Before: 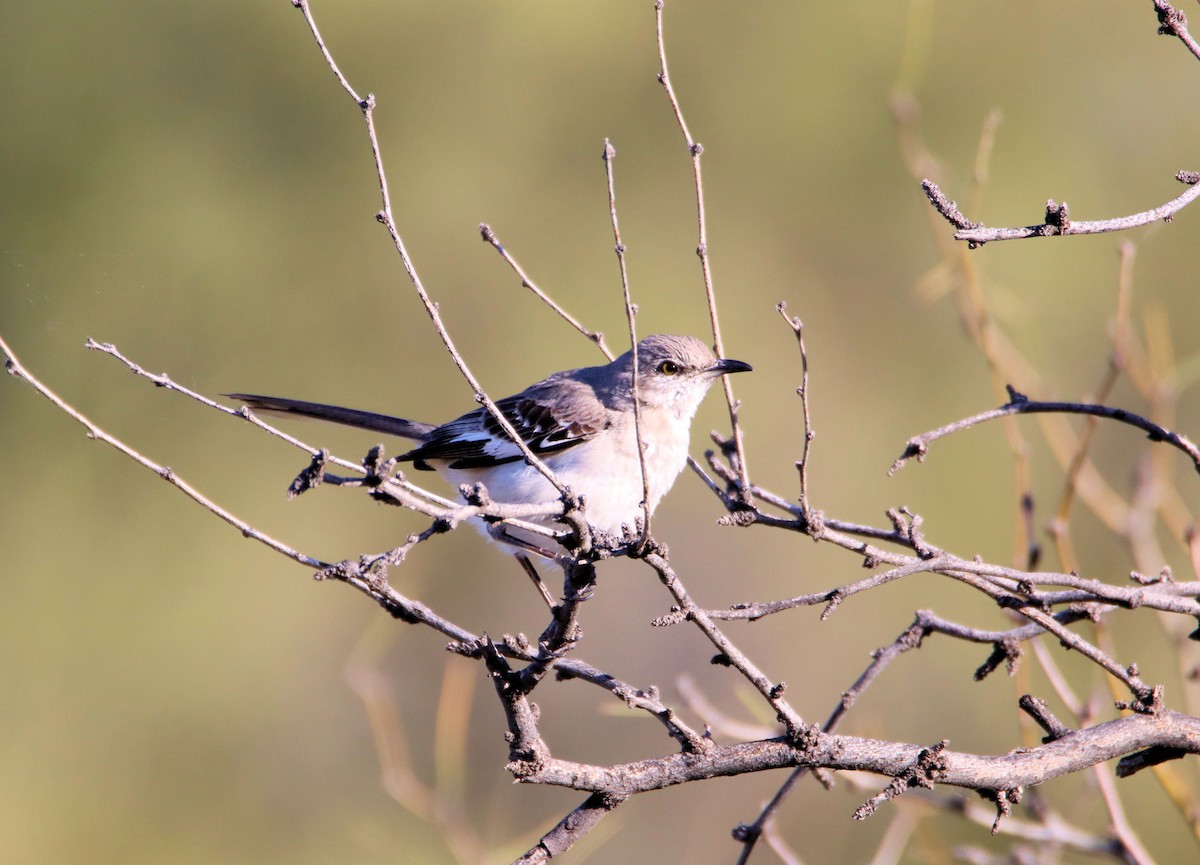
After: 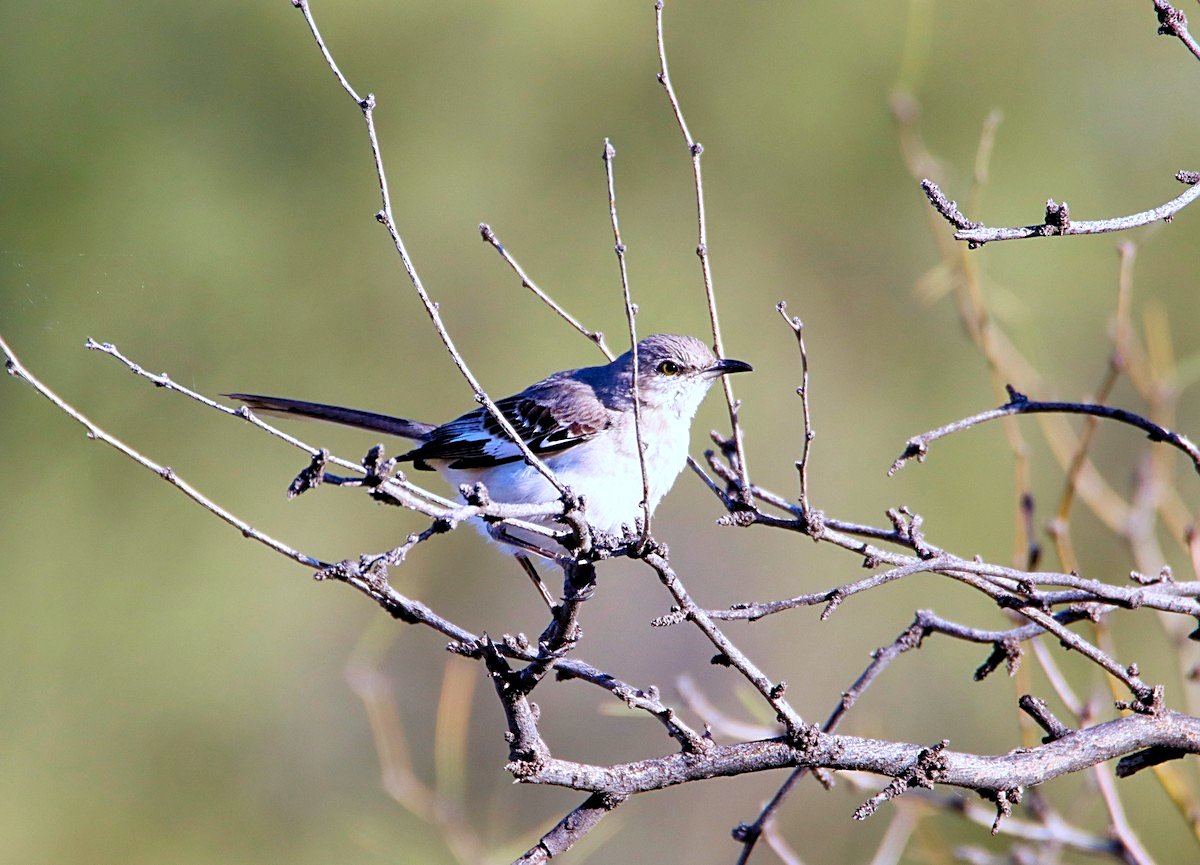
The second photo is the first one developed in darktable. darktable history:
local contrast: highlights 101%, shadows 101%, detail 119%, midtone range 0.2
color balance rgb: perceptual saturation grading › global saturation 27.598%, perceptual saturation grading › highlights -25.895%, perceptual saturation grading › shadows 25.561%, global vibrance 20%
shadows and highlights: shadows 13.71, white point adjustment 1.25, soften with gaussian
color calibration: illuminant F (fluorescent), F source F9 (Cool White Deluxe 4150 K) – high CRI, x 0.375, y 0.373, temperature 4159.34 K
sharpen: on, module defaults
